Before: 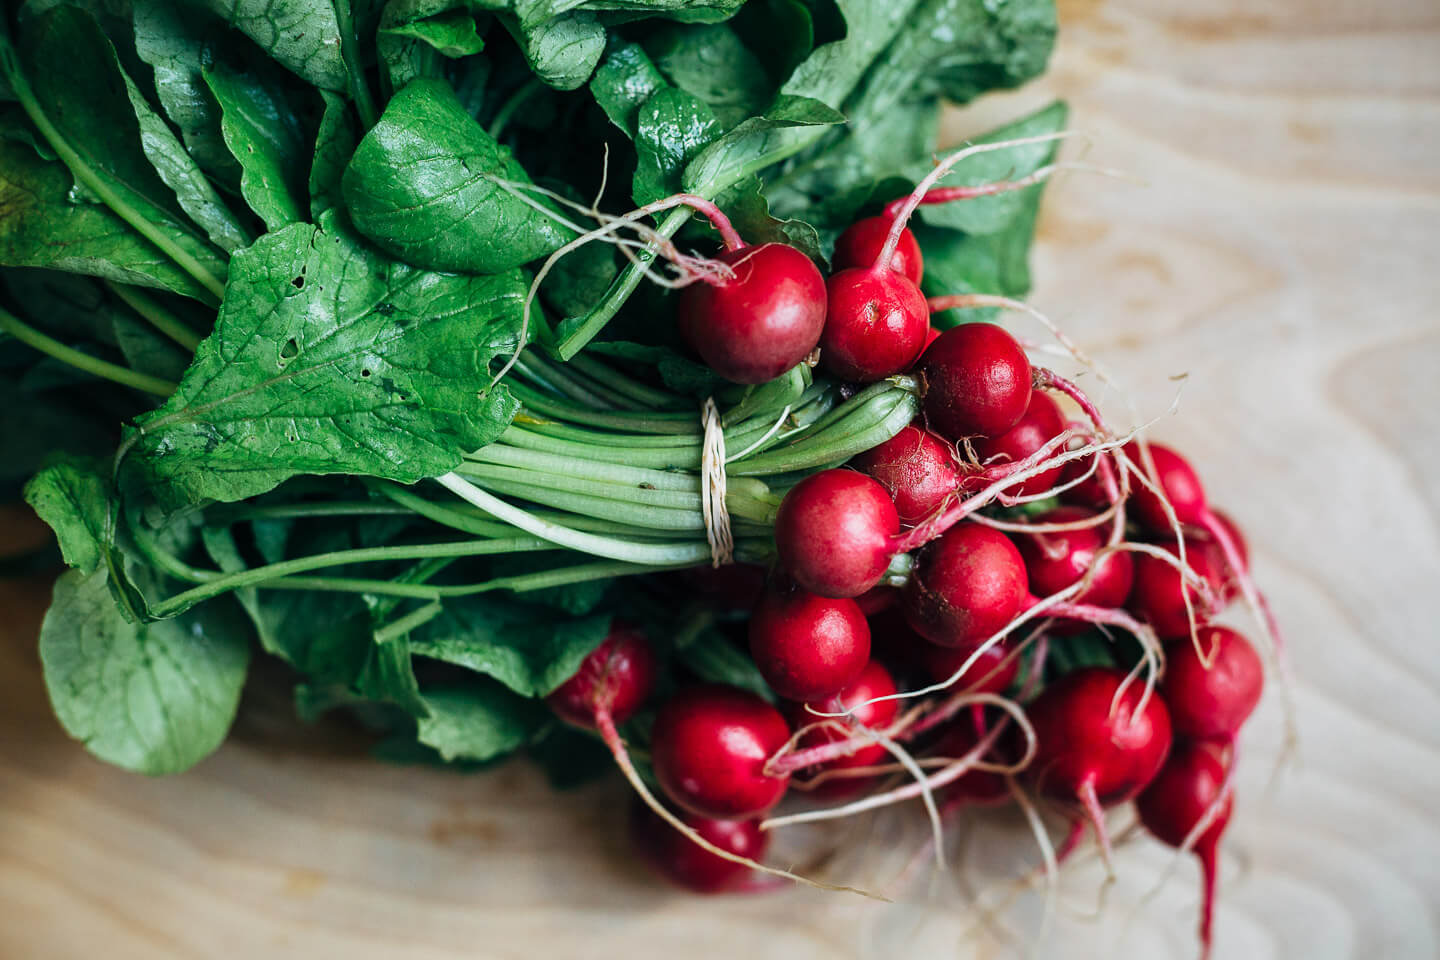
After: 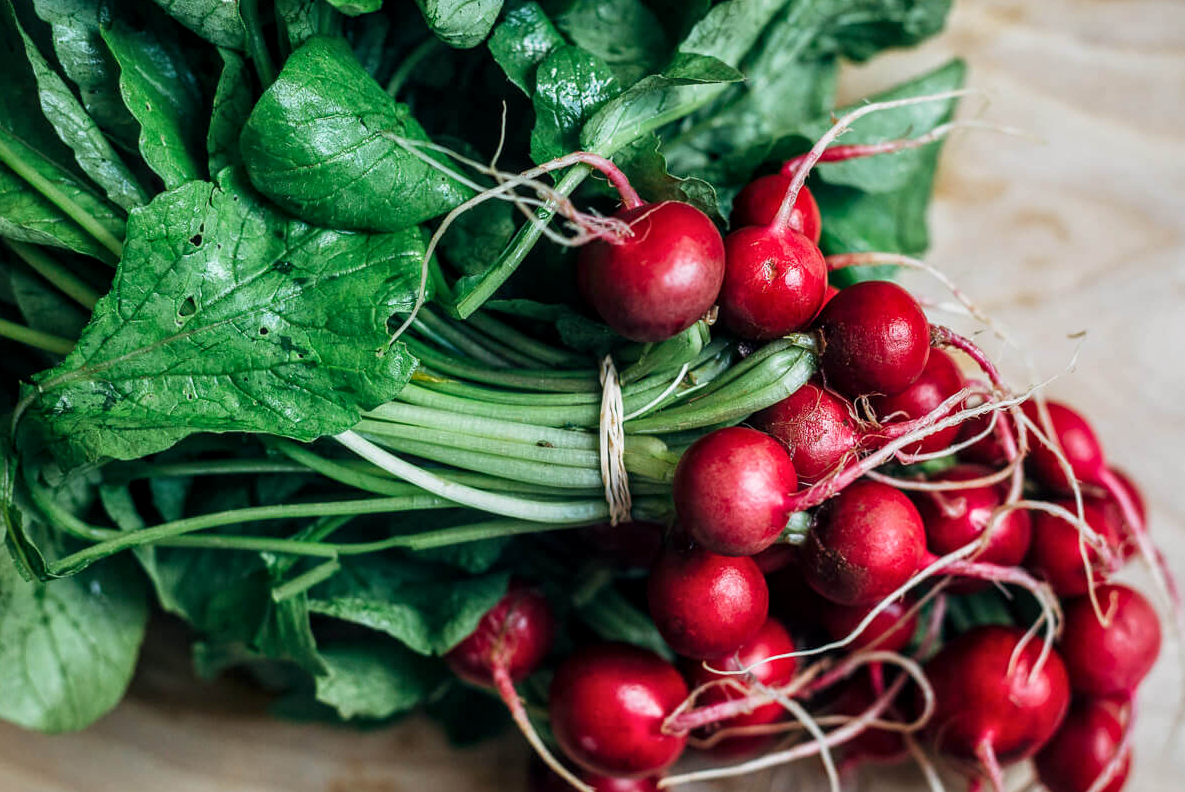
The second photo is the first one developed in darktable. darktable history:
local contrast: on, module defaults
crop and rotate: left 7.115%, top 4.4%, right 10.576%, bottom 13.015%
